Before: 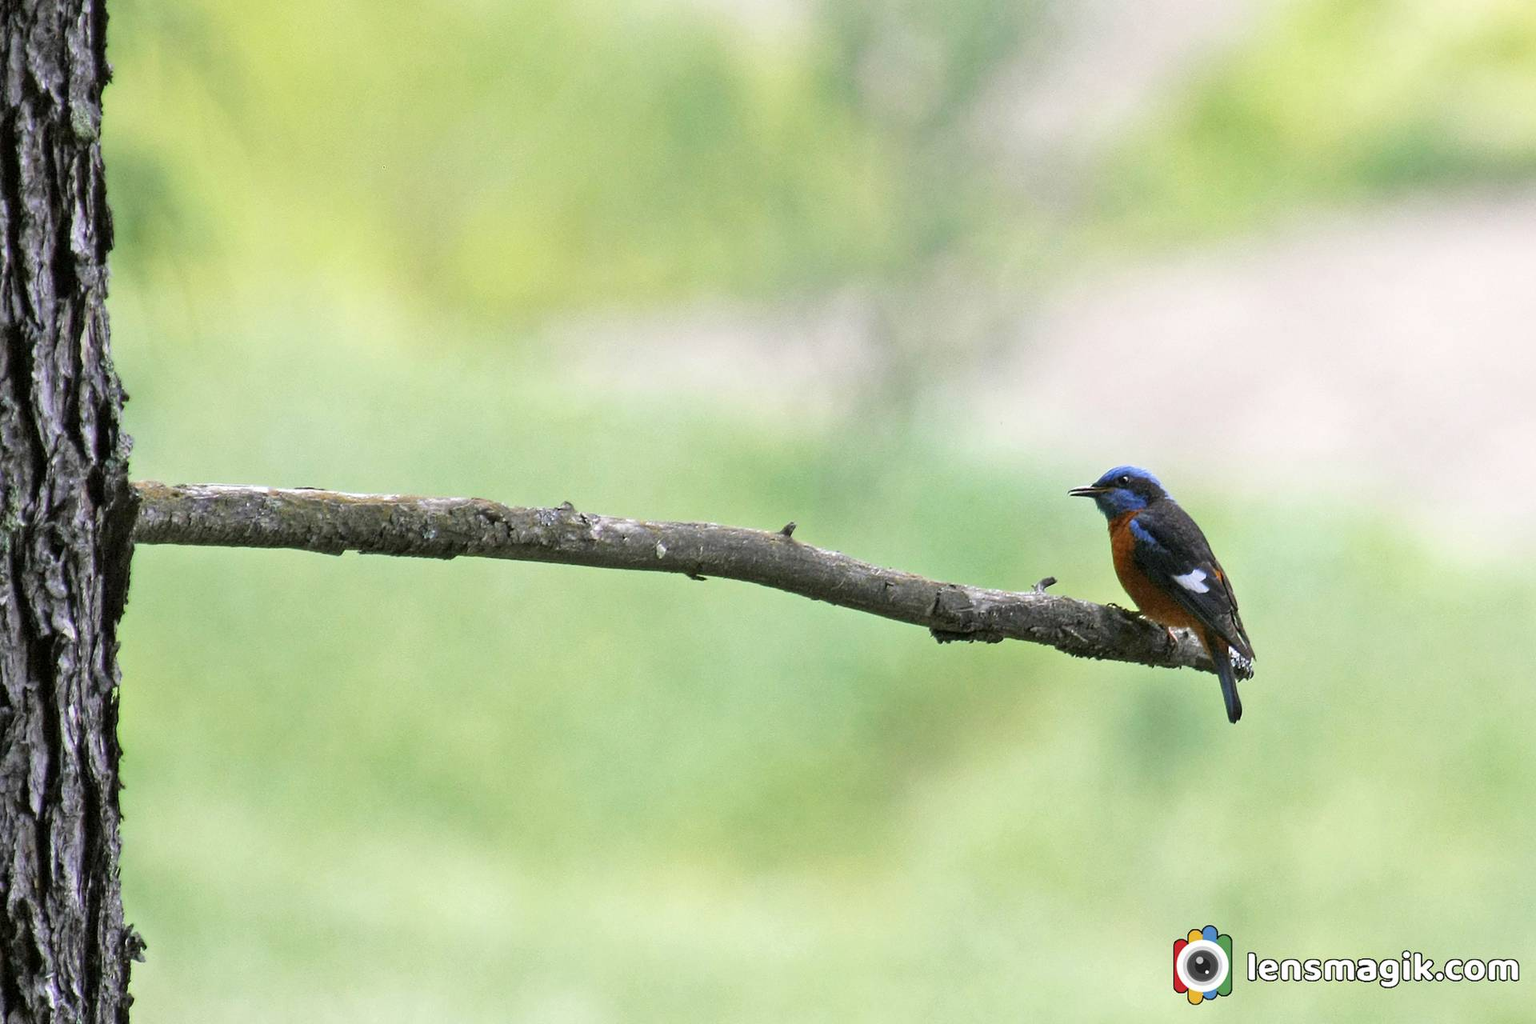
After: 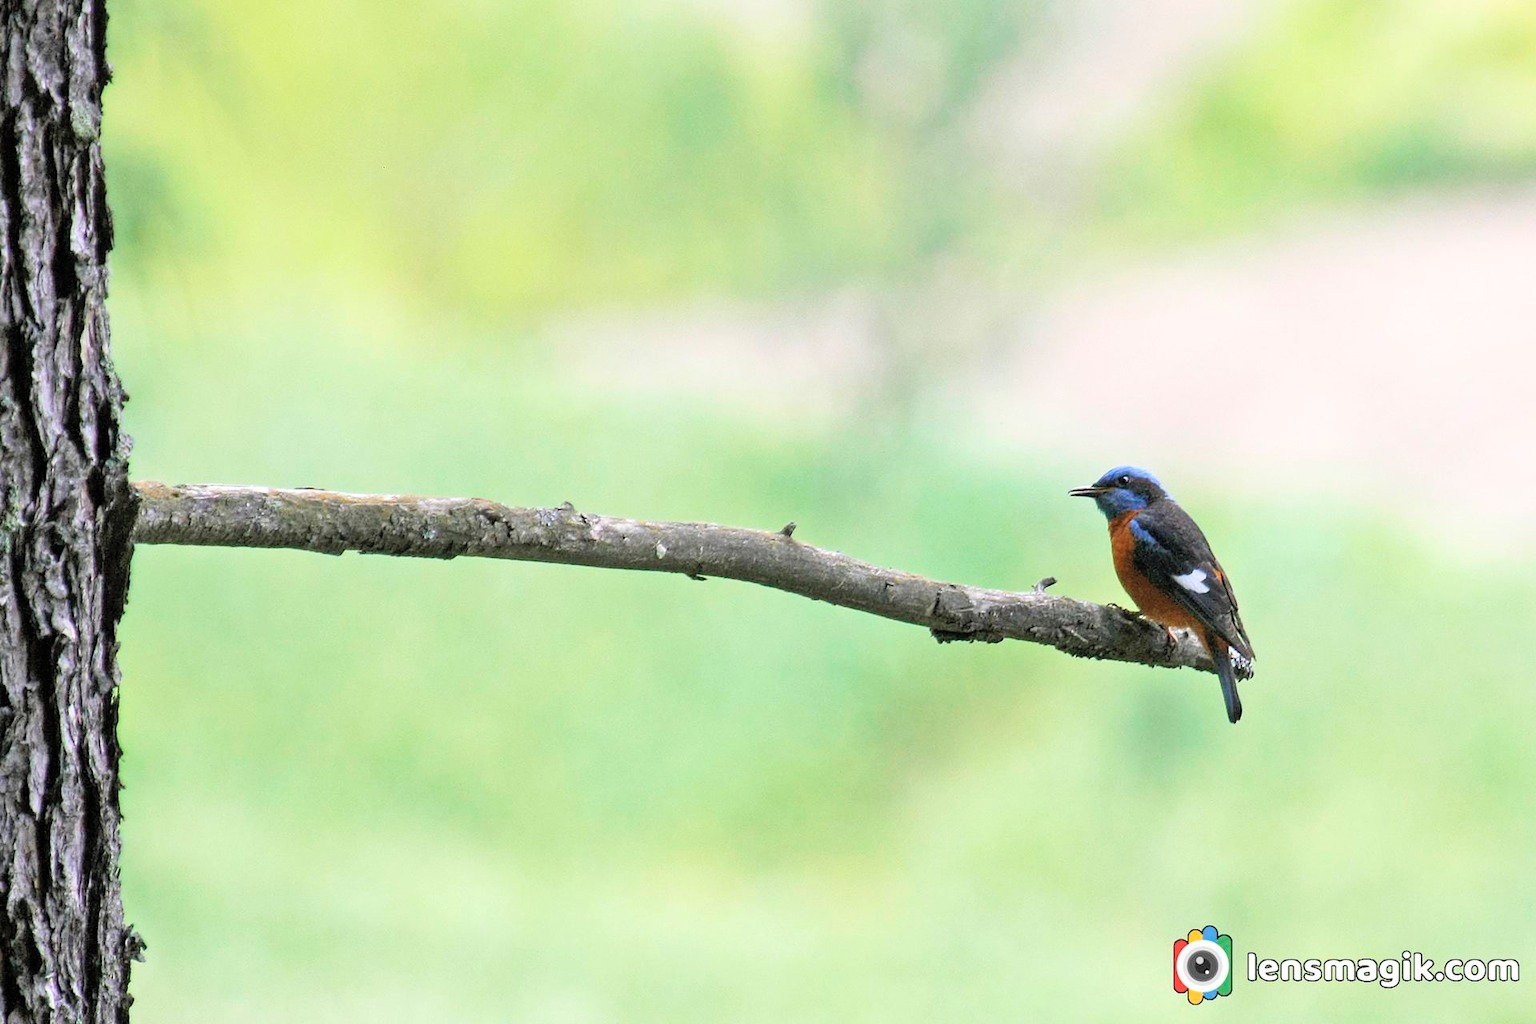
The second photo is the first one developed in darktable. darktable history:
tone equalizer: -8 EV -0.544 EV, edges refinement/feathering 500, mask exposure compensation -1.57 EV, preserve details no
contrast brightness saturation: contrast 0.139, brightness 0.214
